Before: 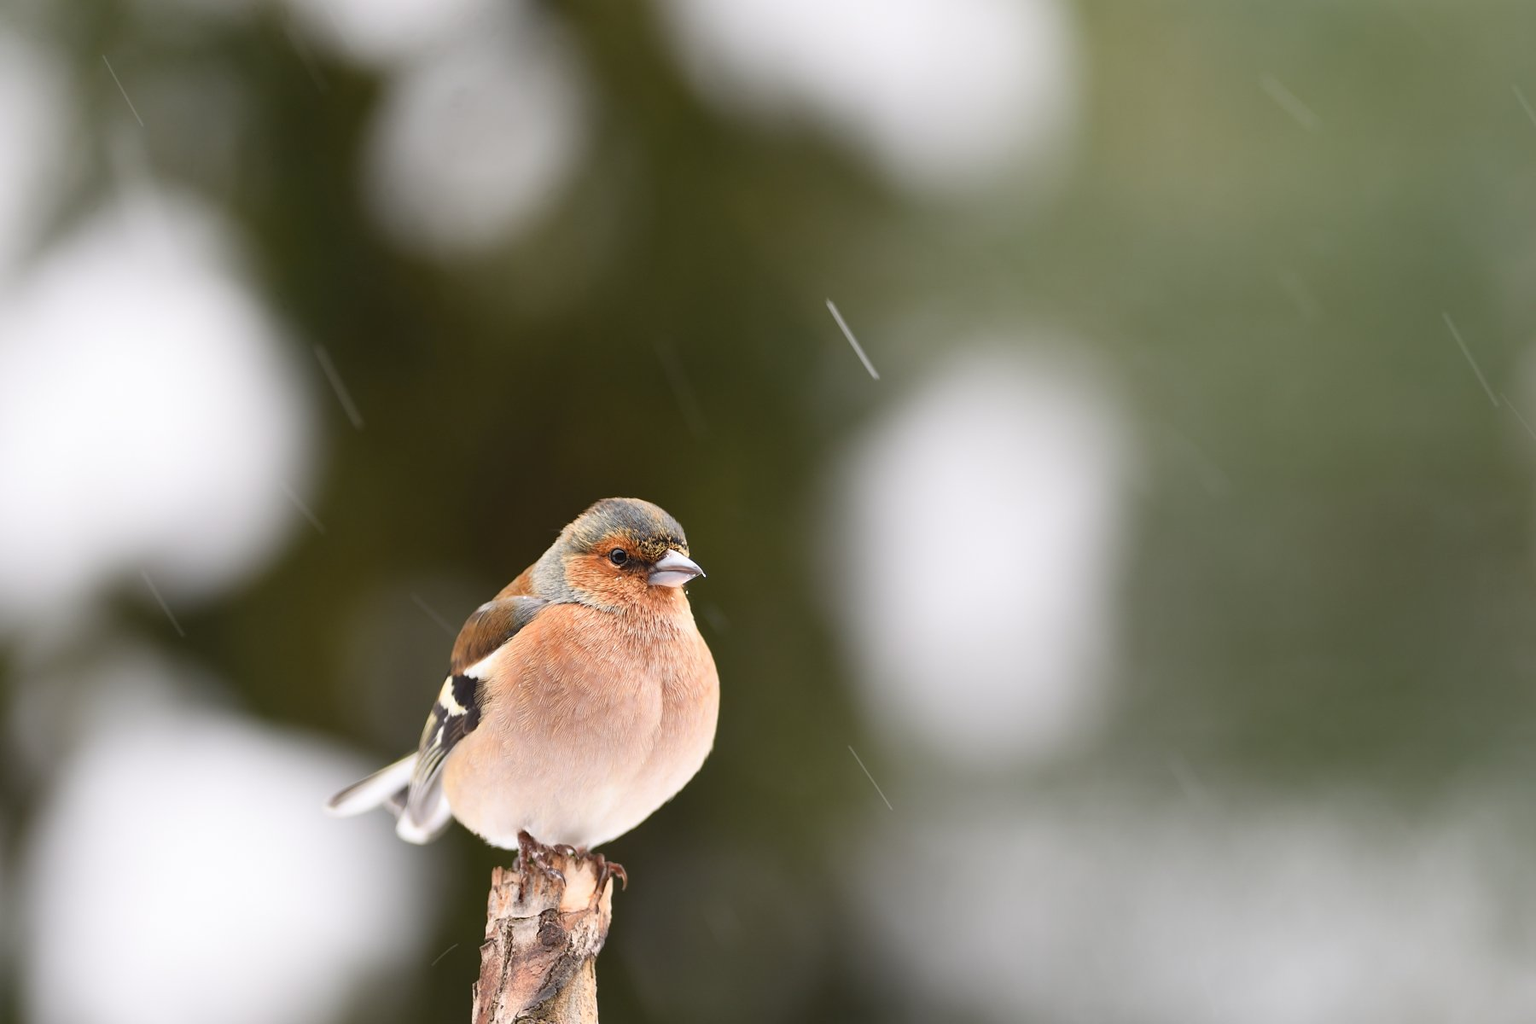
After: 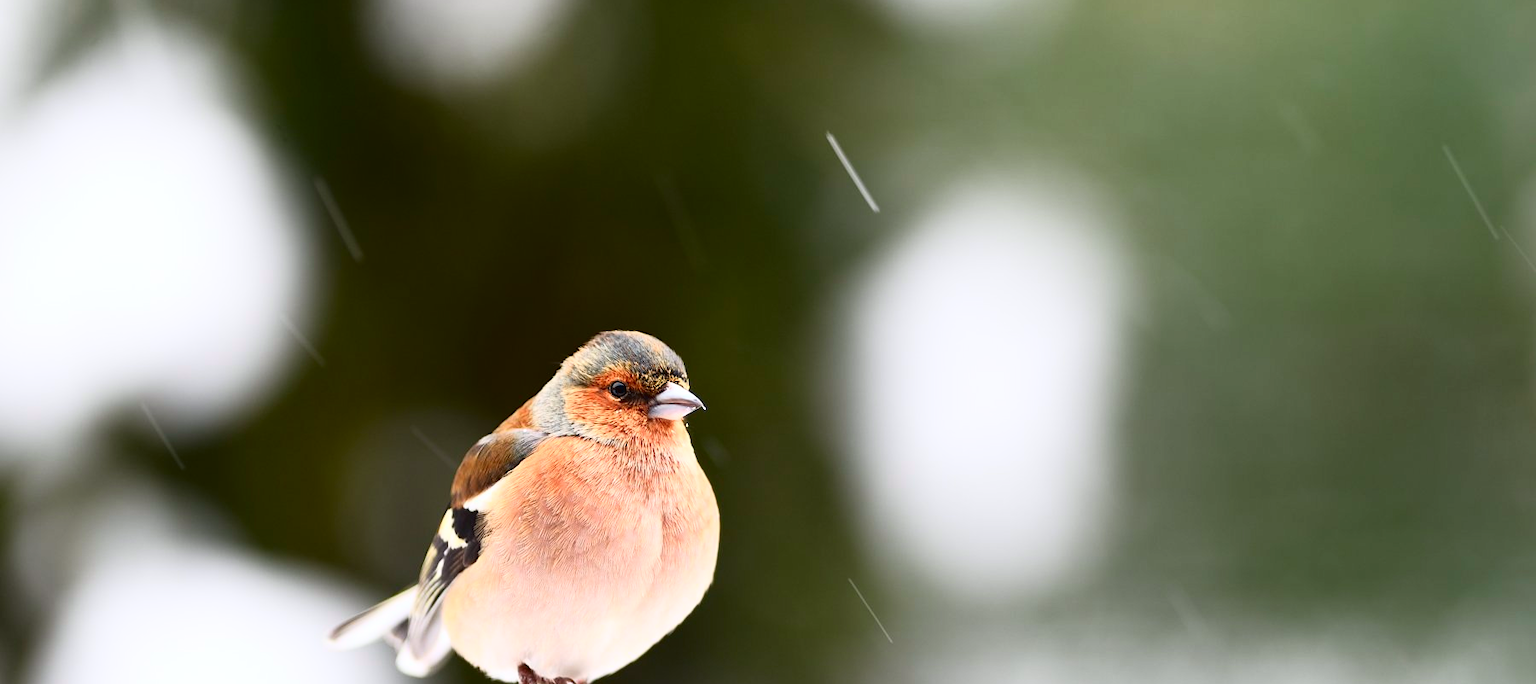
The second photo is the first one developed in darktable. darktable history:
tone curve: curves: ch0 [(0, 0) (0.139, 0.067) (0.319, 0.269) (0.498, 0.505) (0.725, 0.824) (0.864, 0.945) (0.985, 1)]; ch1 [(0, 0) (0.291, 0.197) (0.456, 0.426) (0.495, 0.488) (0.557, 0.578) (0.599, 0.644) (0.702, 0.786) (1, 1)]; ch2 [(0, 0) (0.125, 0.089) (0.353, 0.329) (0.447, 0.43) (0.557, 0.566) (0.63, 0.667) (1, 1)], color space Lab, independent channels
crop: top 16.381%, bottom 16.728%
